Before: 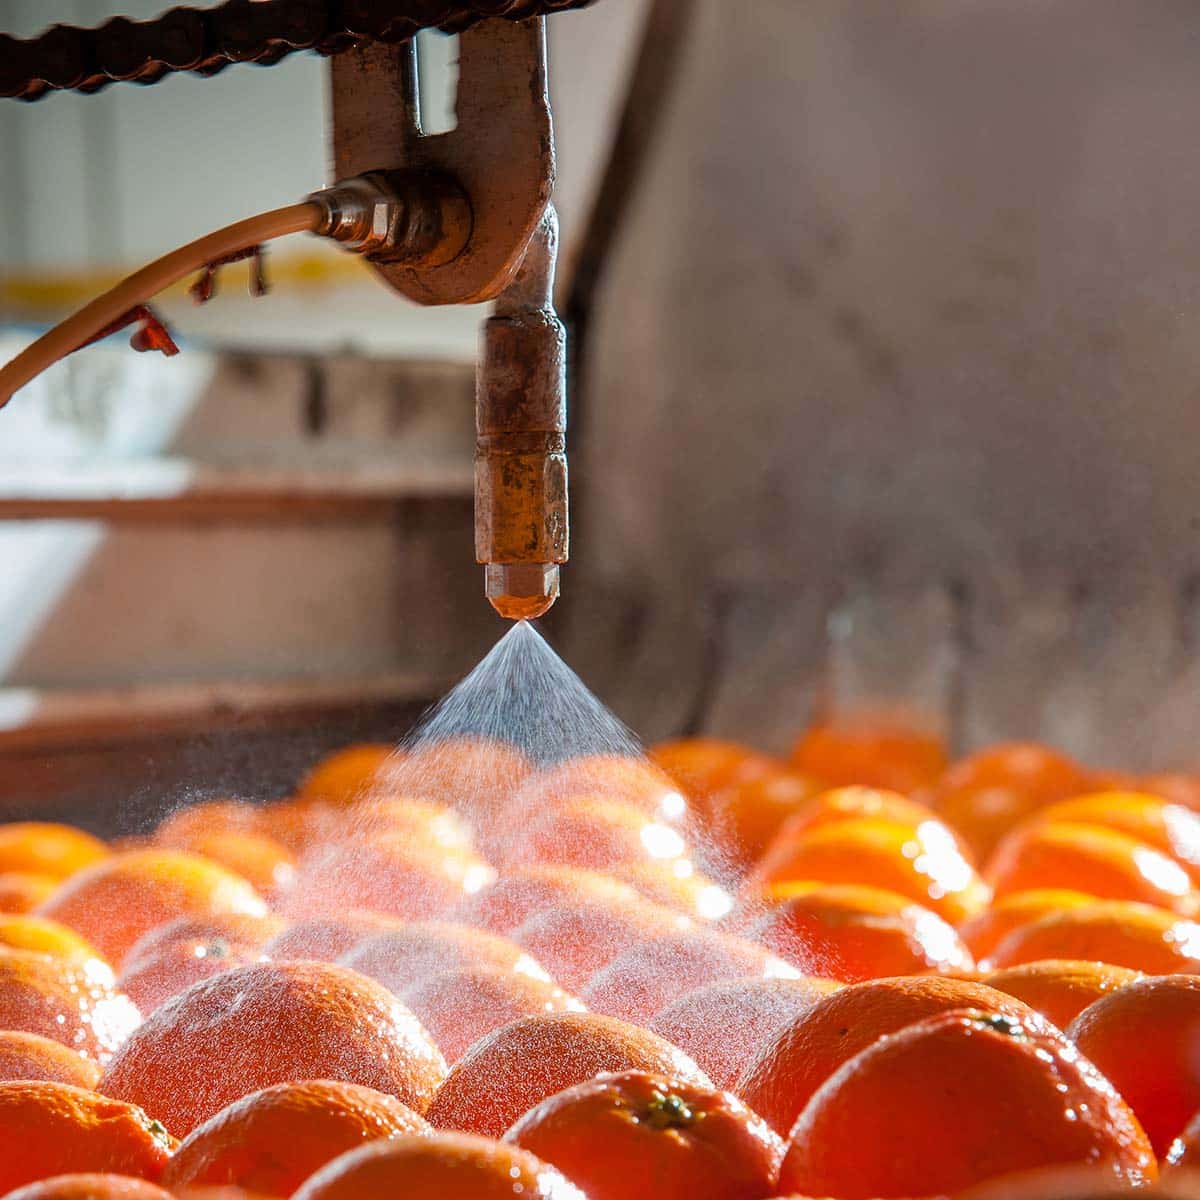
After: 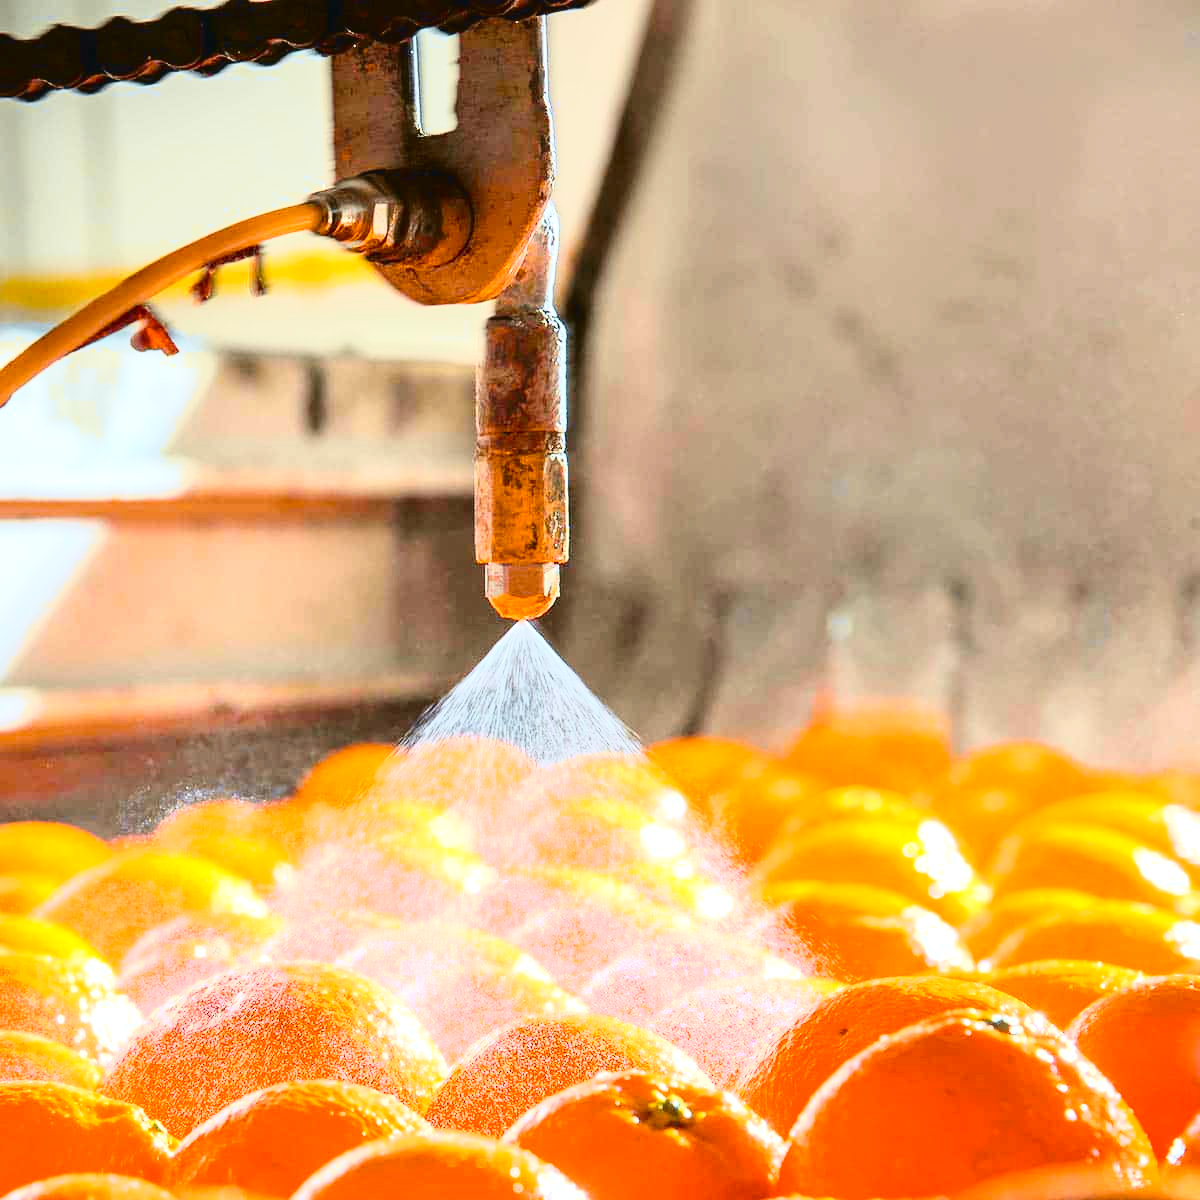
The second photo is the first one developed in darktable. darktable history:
exposure: black level correction 0, exposure 1.1 EV, compensate exposure bias true, compensate highlight preservation false
tone curve: curves: ch0 [(0, 0.029) (0.087, 0.084) (0.227, 0.239) (0.46, 0.576) (0.657, 0.796) (0.861, 0.932) (0.997, 0.951)]; ch1 [(0, 0) (0.353, 0.344) (0.45, 0.46) (0.502, 0.494) (0.534, 0.523) (0.573, 0.576) (0.602, 0.631) (0.647, 0.669) (1, 1)]; ch2 [(0, 0) (0.333, 0.346) (0.385, 0.395) (0.44, 0.466) (0.5, 0.493) (0.521, 0.56) (0.553, 0.579) (0.573, 0.599) (0.667, 0.777) (1, 1)], color space Lab, independent channels, preserve colors none
